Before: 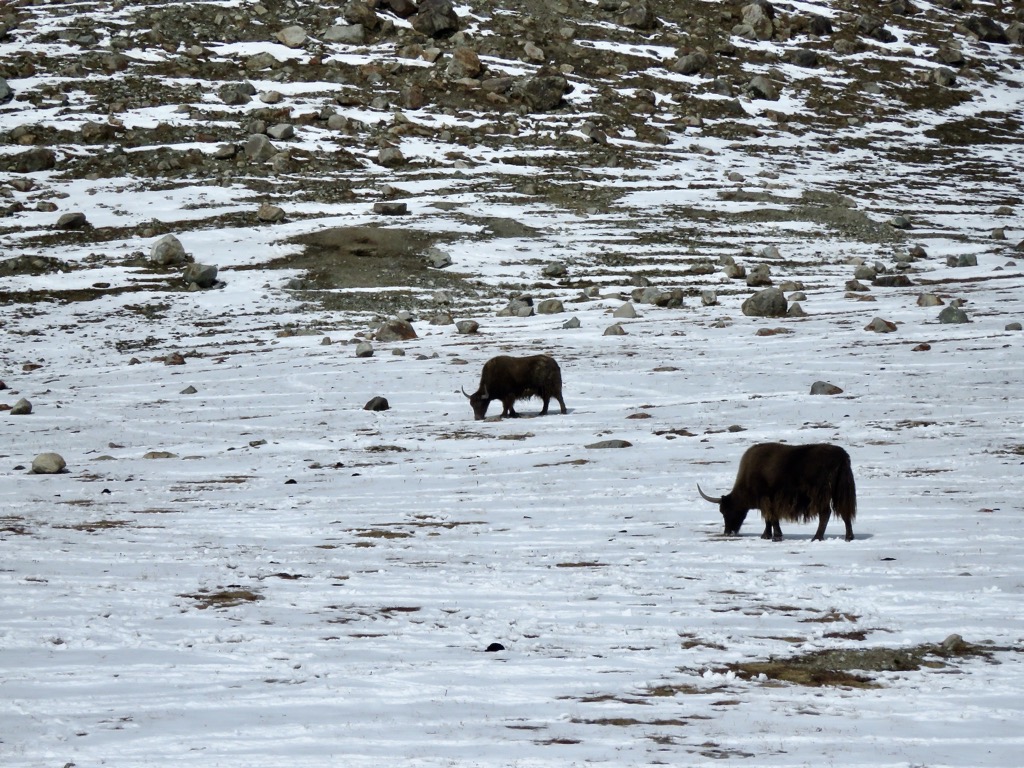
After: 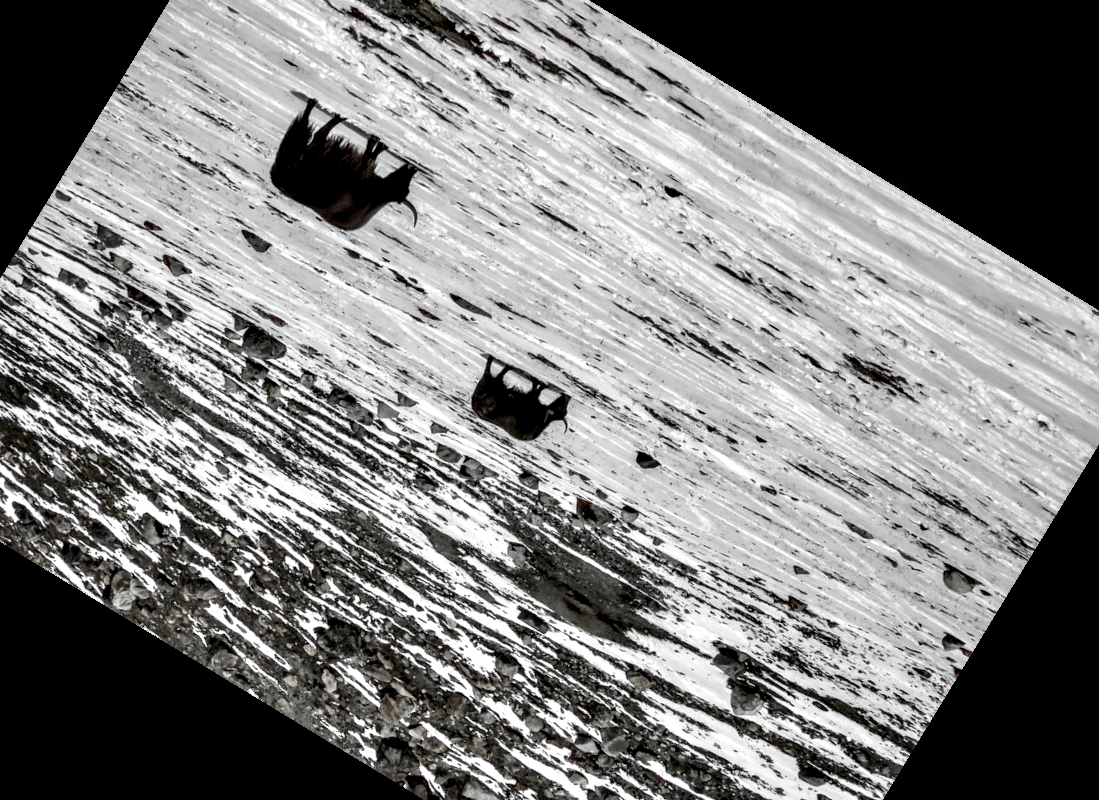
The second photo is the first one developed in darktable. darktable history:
crop and rotate: angle 148.68°, left 9.111%, top 15.603%, right 4.588%, bottom 17.041%
local contrast: detail 203%
color zones: curves: ch1 [(0, 0.831) (0.08, 0.771) (0.157, 0.268) (0.241, 0.207) (0.562, -0.005) (0.714, -0.013) (0.876, 0.01) (1, 0.831)]
